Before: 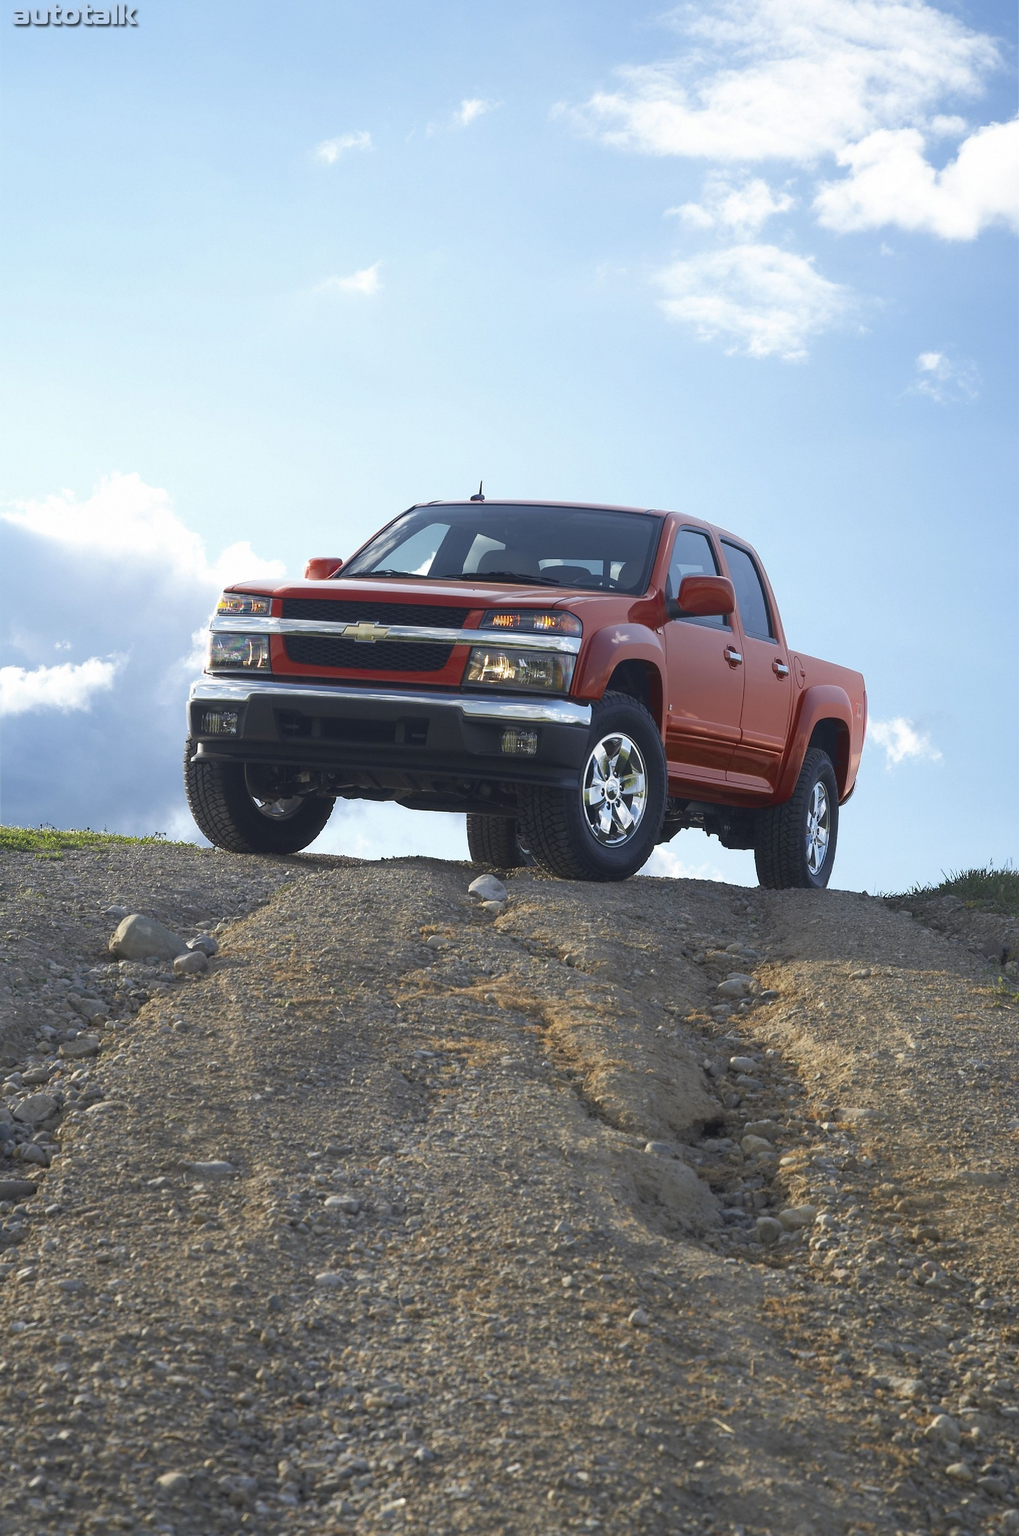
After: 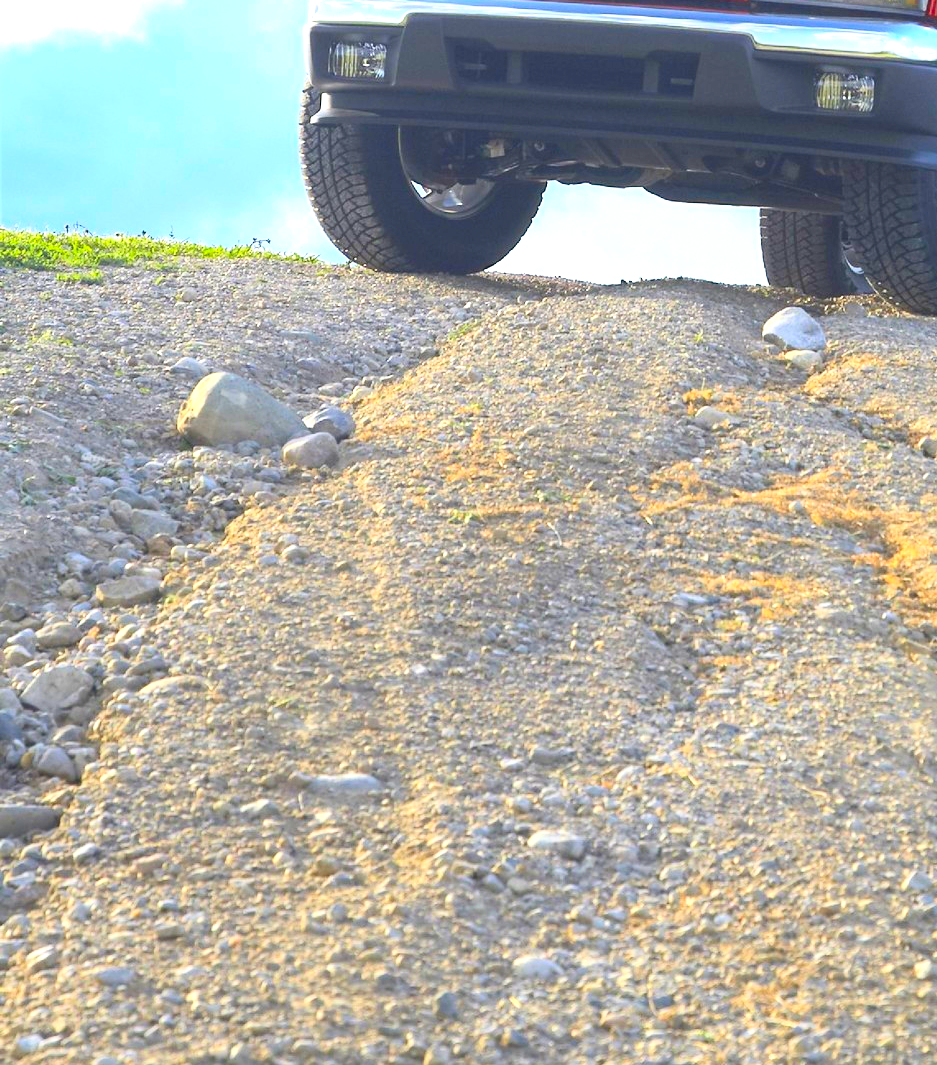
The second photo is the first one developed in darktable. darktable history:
crop: top 44.666%, right 43.511%, bottom 12.729%
contrast brightness saturation: contrast 0.202, brightness 0.2, saturation 0.819
exposure: black level correction 0, exposure 1.104 EV, compensate exposure bias true, compensate highlight preservation false
